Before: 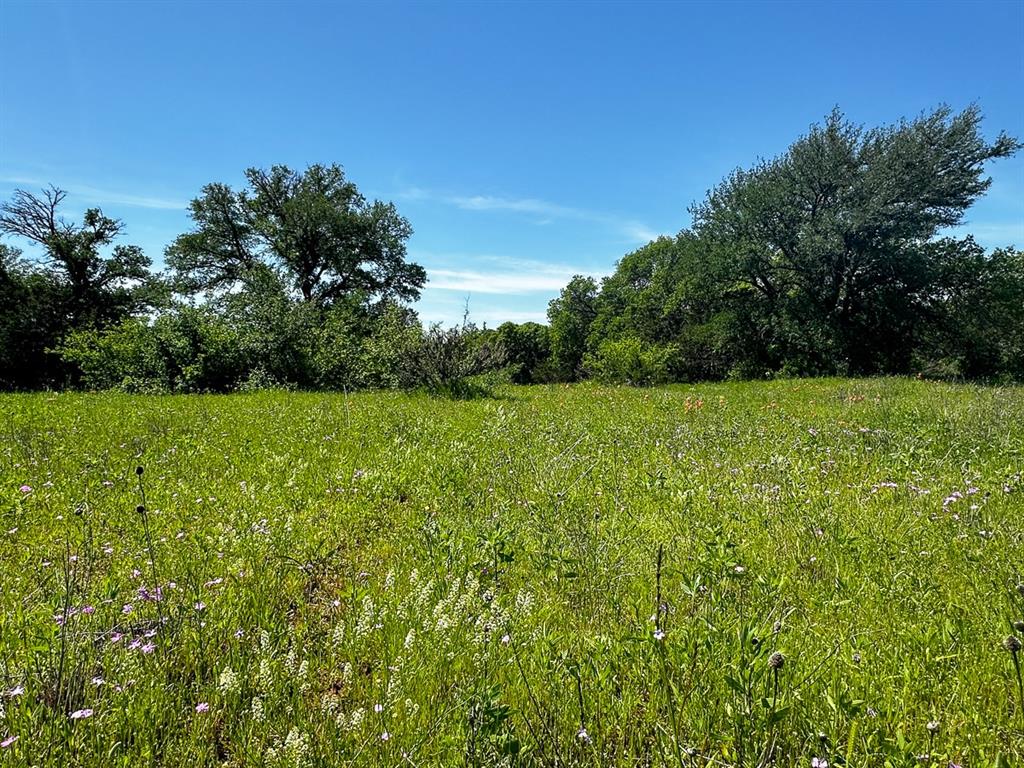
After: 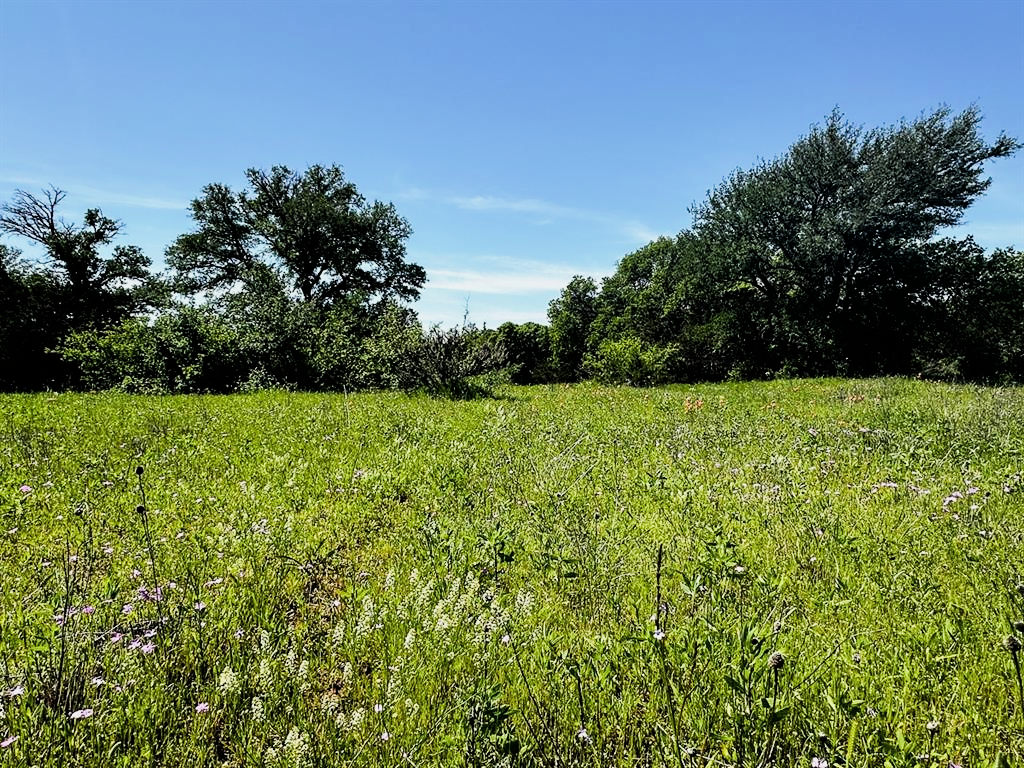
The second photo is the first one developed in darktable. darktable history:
filmic rgb: black relative exposure -7.65 EV, white relative exposure 4.56 EV, hardness 3.61
tone equalizer: -8 EV -1.08 EV, -7 EV -1.01 EV, -6 EV -0.867 EV, -5 EV -0.578 EV, -3 EV 0.578 EV, -2 EV 0.867 EV, -1 EV 1.01 EV, +0 EV 1.08 EV, edges refinement/feathering 500, mask exposure compensation -1.57 EV, preserve details no
